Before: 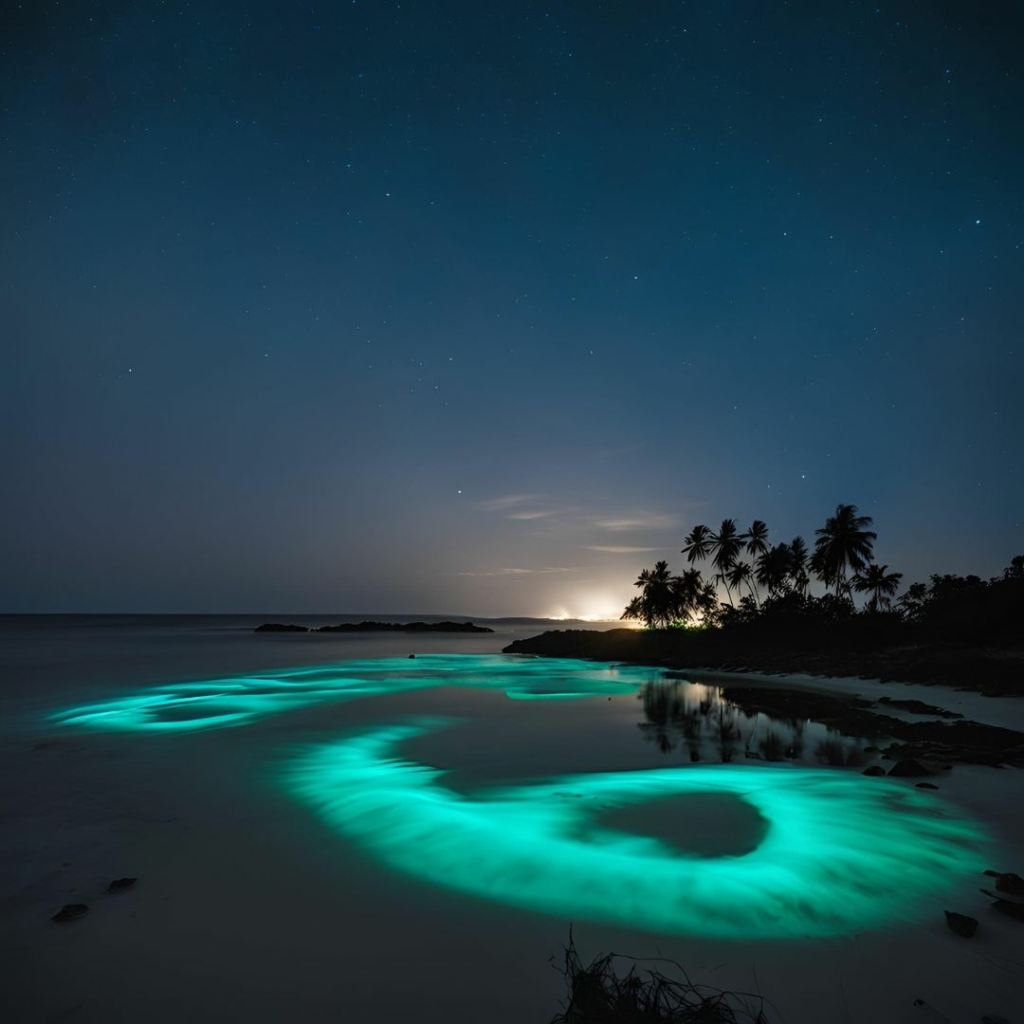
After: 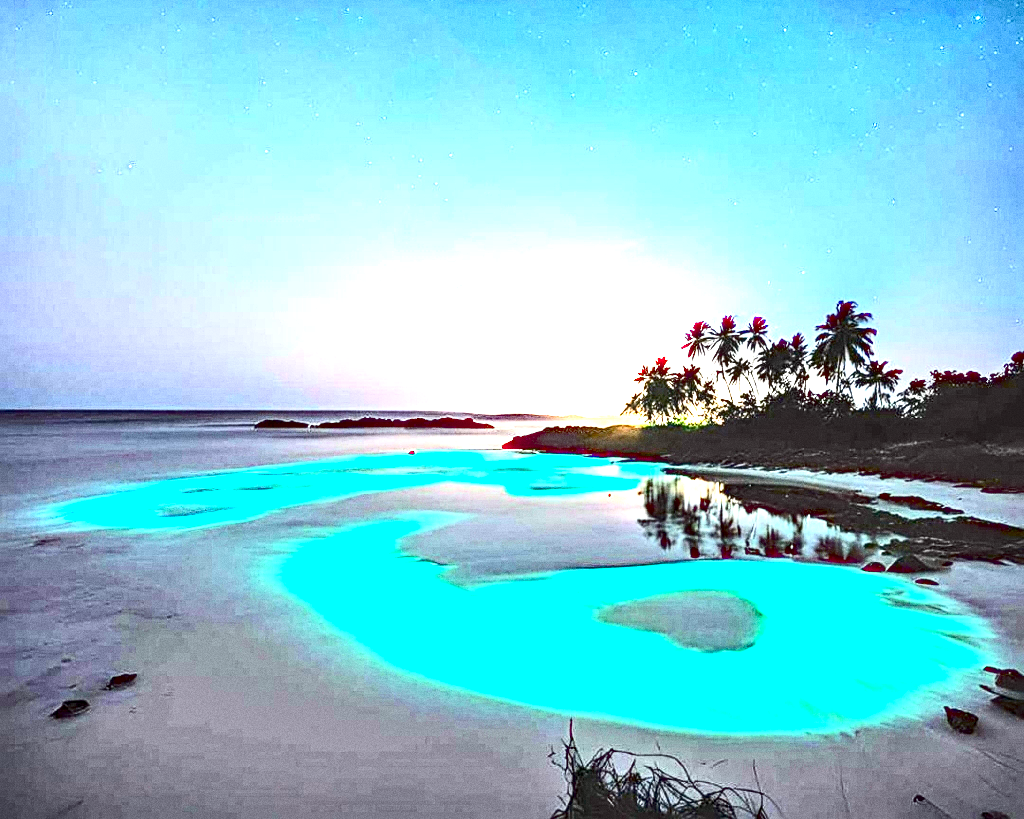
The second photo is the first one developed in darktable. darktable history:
crop and rotate: top 19.998%
local contrast: detail 150%
grain: strength 26%
contrast brightness saturation: contrast 0.28
sharpen: on, module defaults
exposure: black level correction 0, exposure 4 EV, compensate exposure bias true, compensate highlight preservation false
haze removal: strength 0.29, distance 0.25, compatibility mode true, adaptive false
